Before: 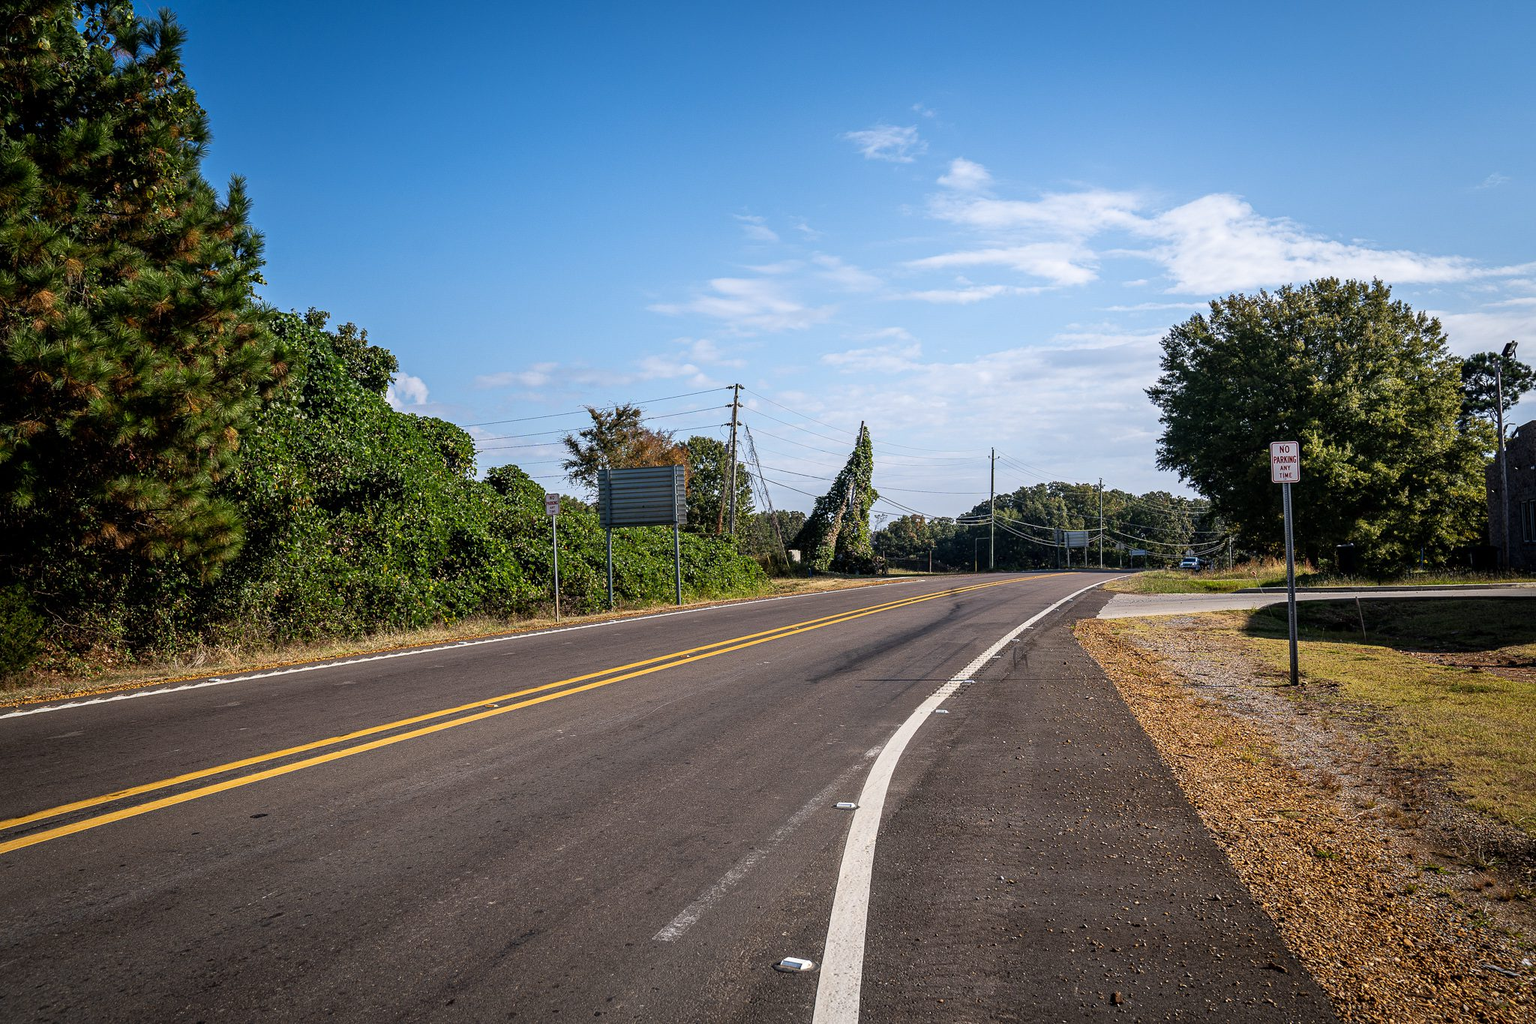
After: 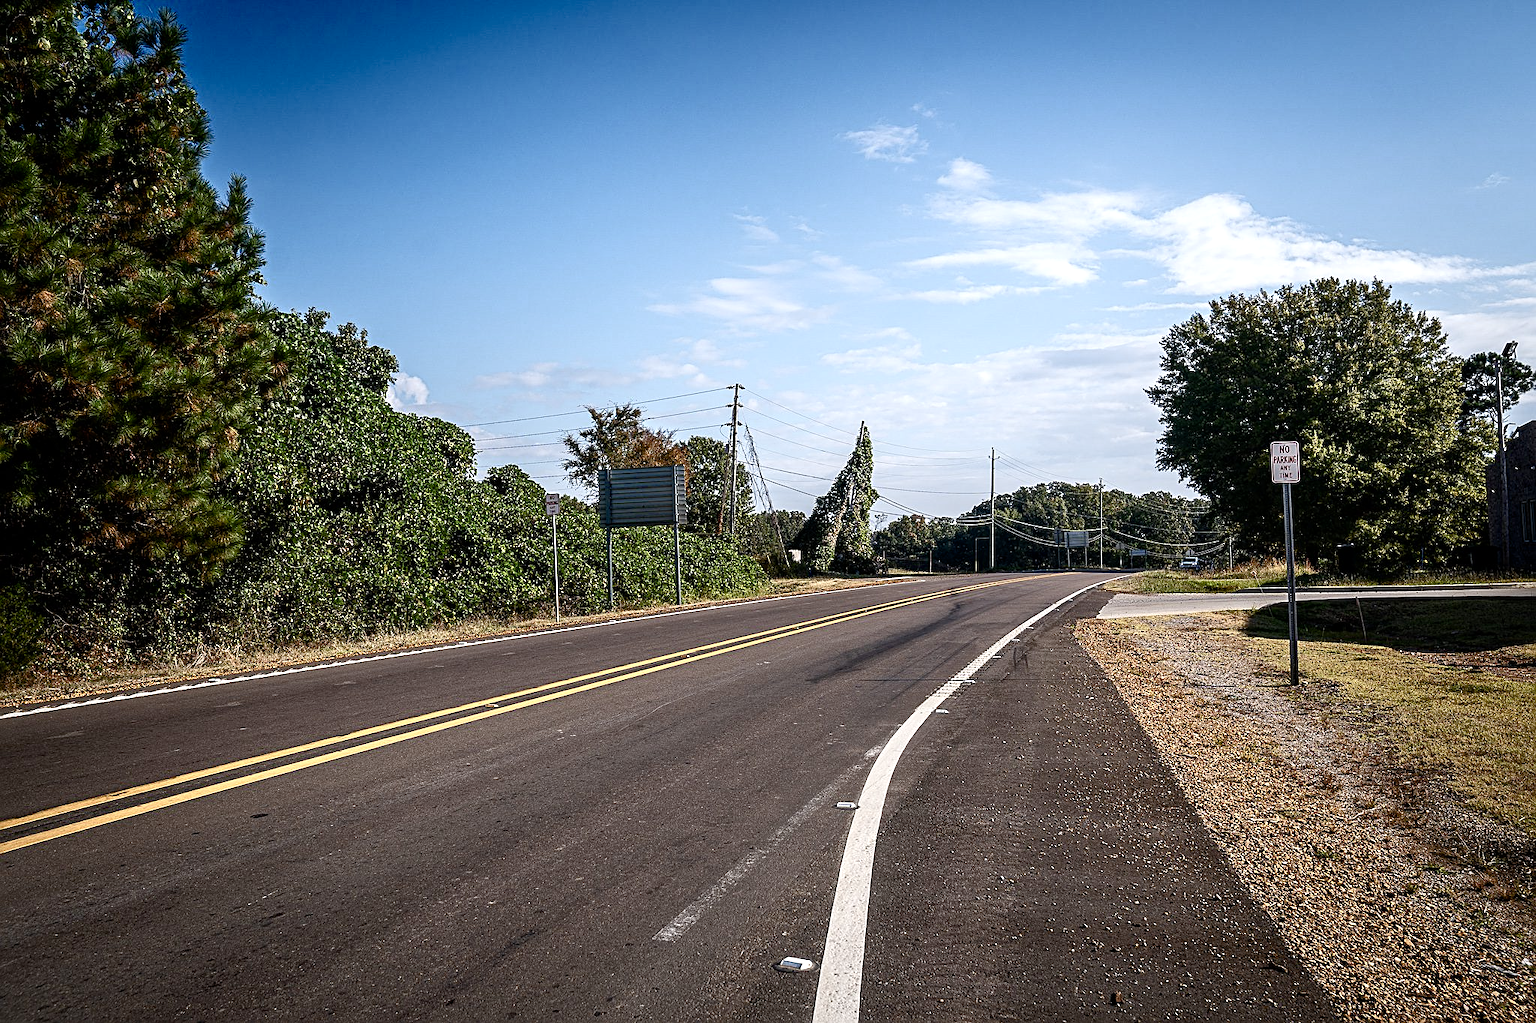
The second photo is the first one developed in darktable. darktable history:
color balance rgb: linear chroma grading › global chroma -15.967%, perceptual saturation grading › global saturation 20%, perceptual saturation grading › highlights -49.341%, perceptual saturation grading › shadows 24.693%, perceptual brilliance grading › highlights 13.938%, perceptual brilliance grading › shadows -18.707%, global vibrance 15.788%, saturation formula JzAzBz (2021)
sharpen: on, module defaults
